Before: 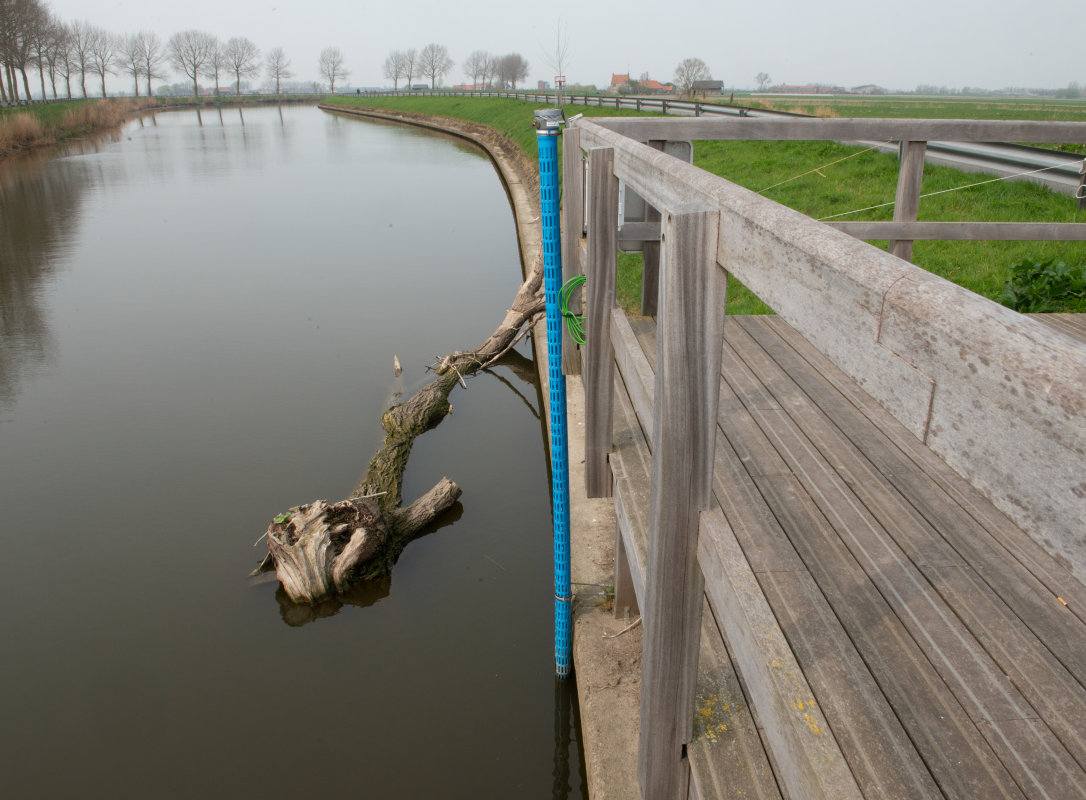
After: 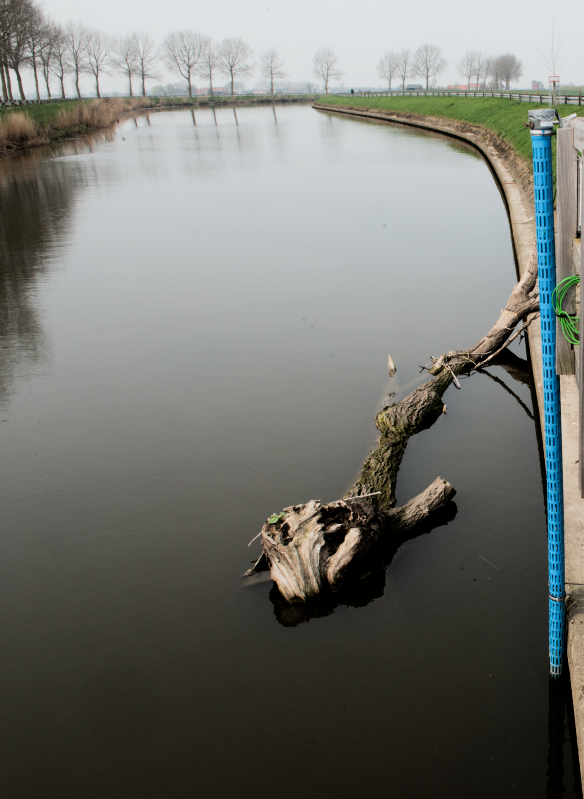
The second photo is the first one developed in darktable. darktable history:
tone equalizer: -8 EV -0.417 EV, -7 EV -0.389 EV, -6 EV -0.333 EV, -5 EV -0.222 EV, -3 EV 0.222 EV, -2 EV 0.333 EV, -1 EV 0.389 EV, +0 EV 0.417 EV, edges refinement/feathering 500, mask exposure compensation -1.57 EV, preserve details no
crop: left 0.587%, right 45.588%, bottom 0.086%
filmic rgb: black relative exposure -5 EV, hardness 2.88, contrast 1.3, highlights saturation mix -30%
